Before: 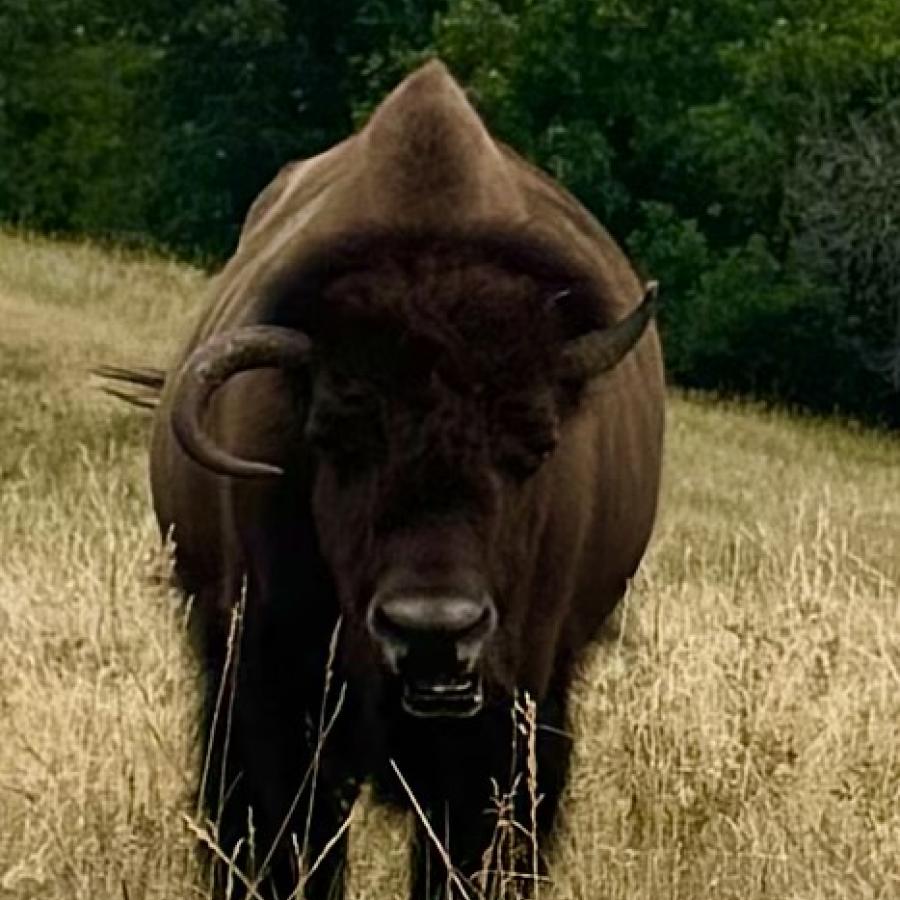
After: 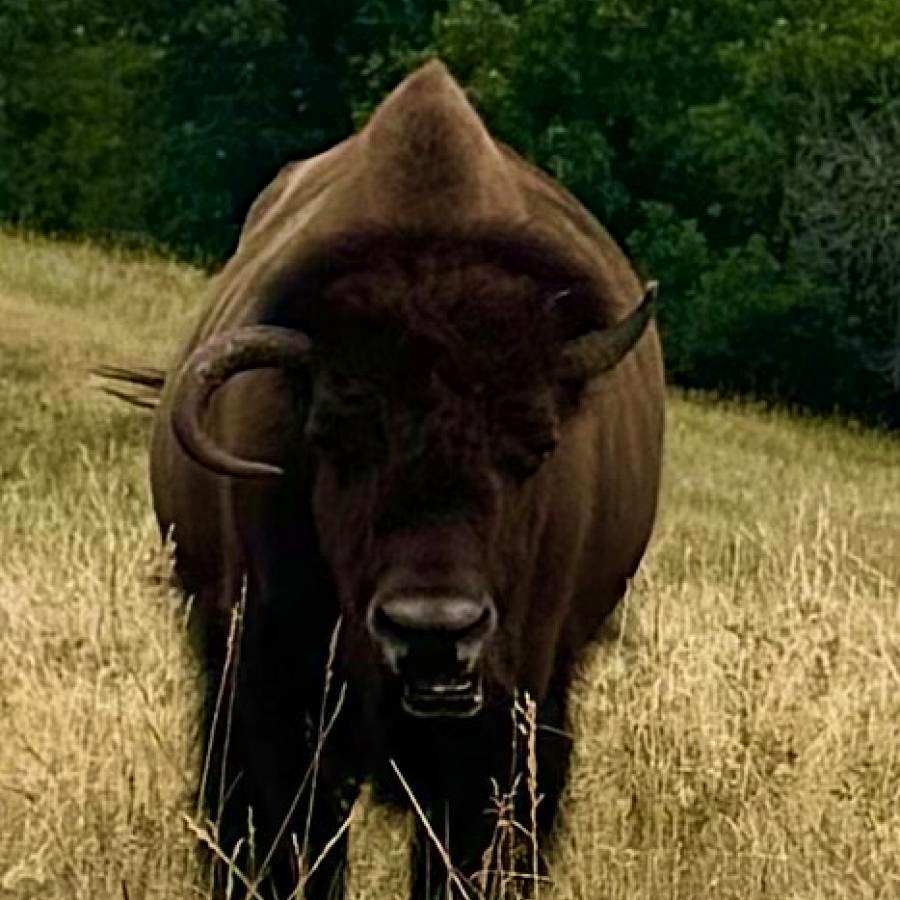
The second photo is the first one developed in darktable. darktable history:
haze removal: compatibility mode true, adaptive false
velvia: strength 26.75%
